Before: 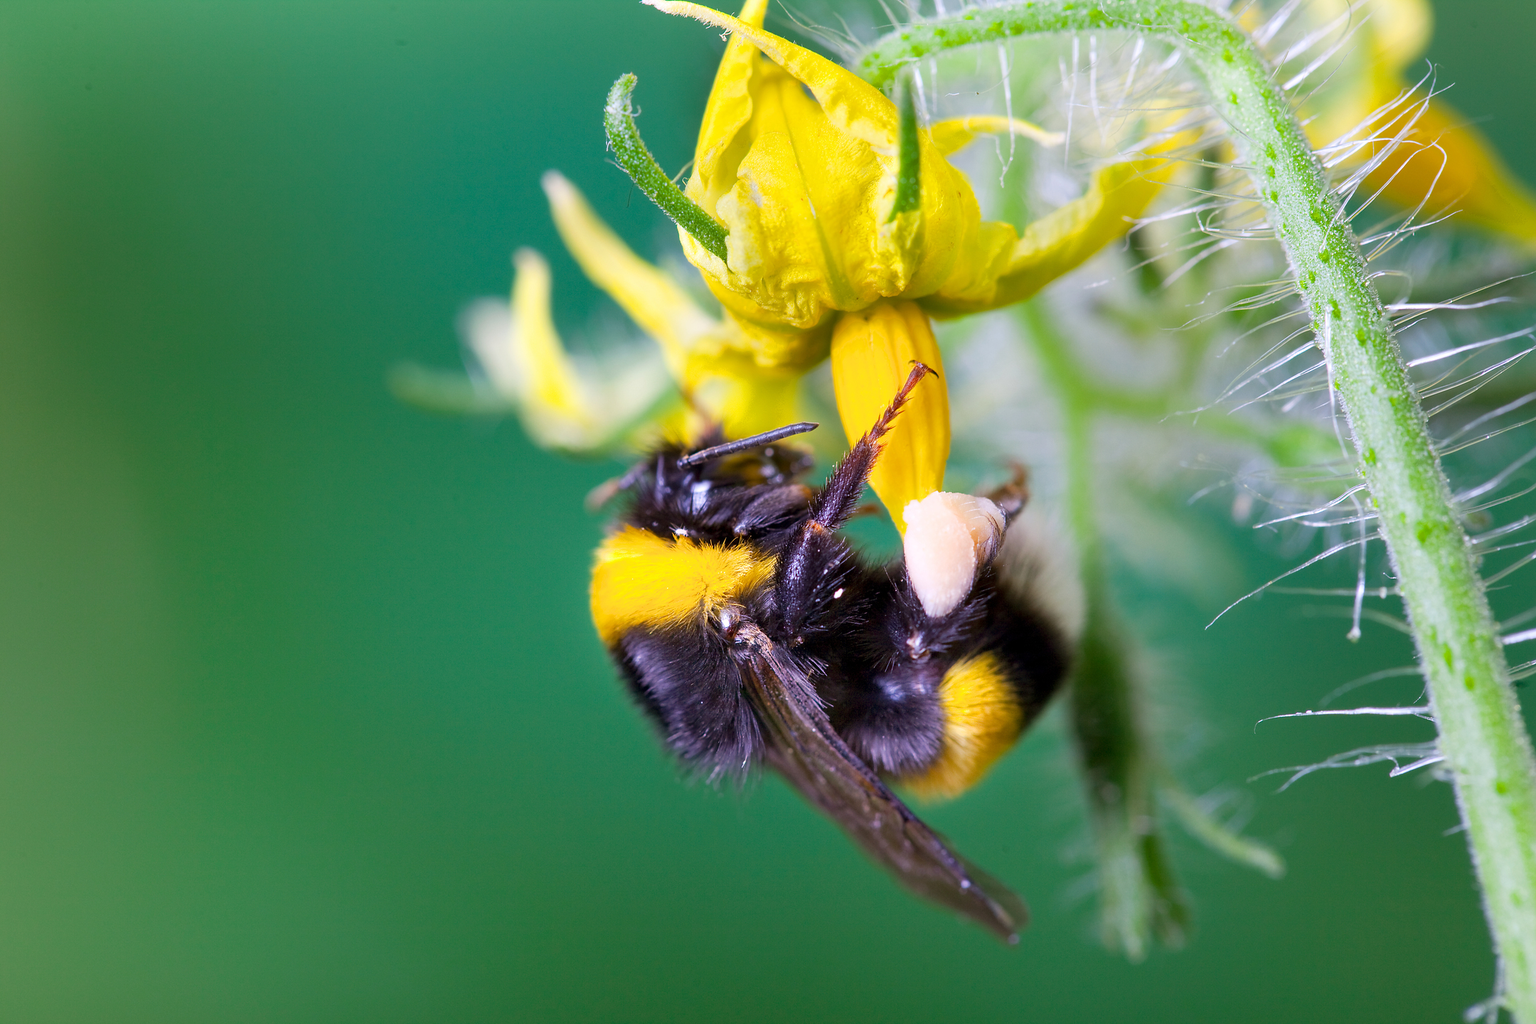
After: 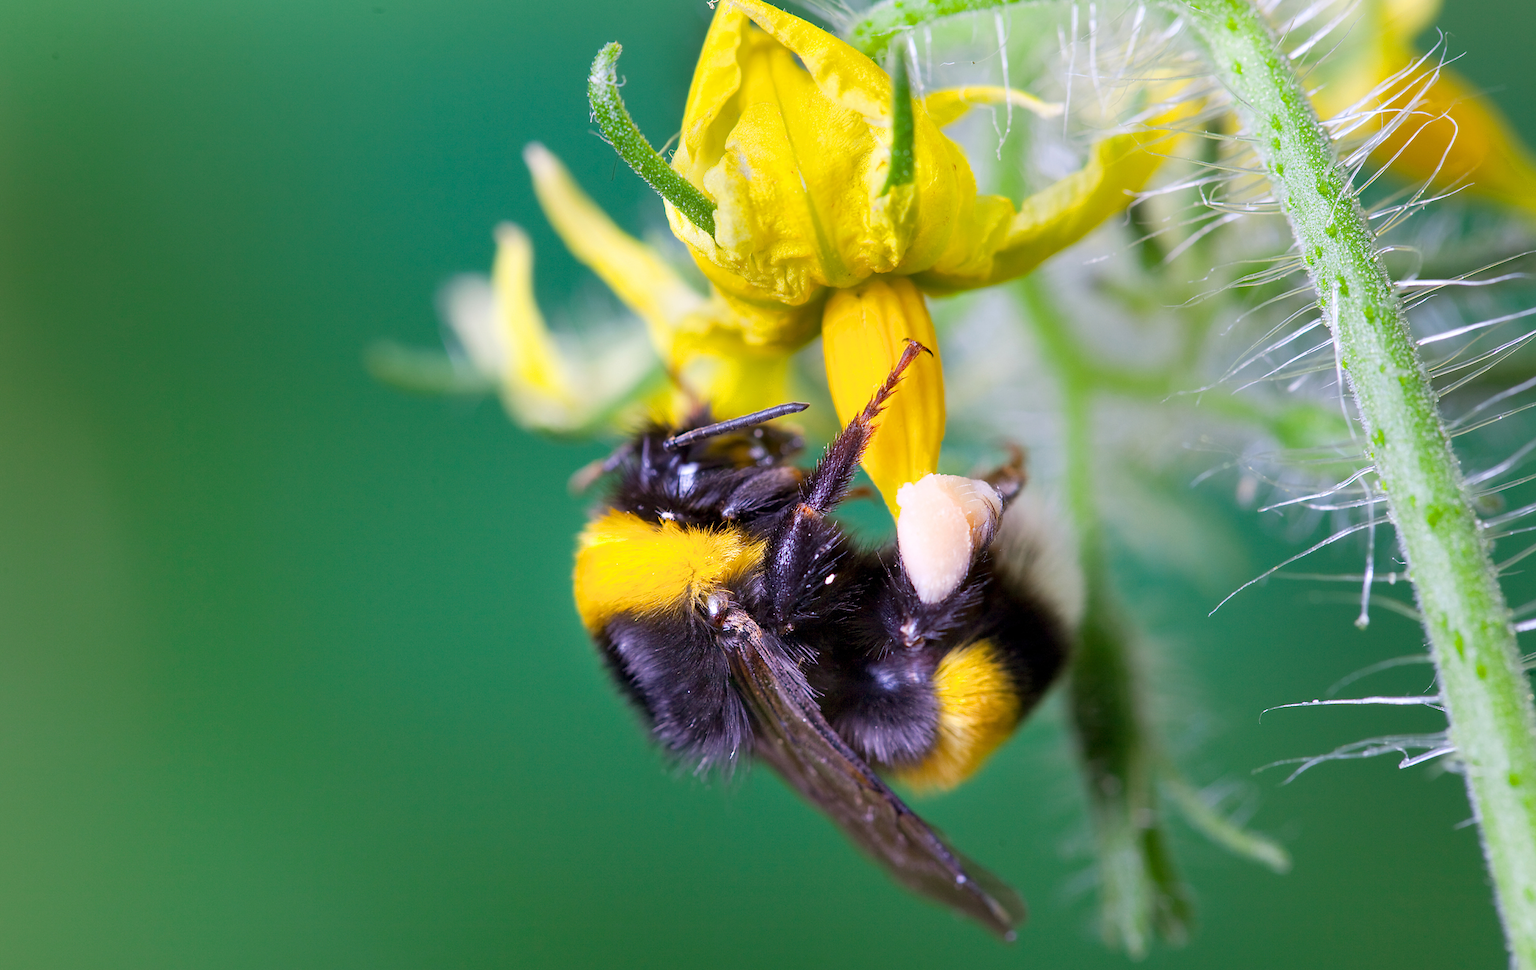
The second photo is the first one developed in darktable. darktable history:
crop: left 2.298%, top 3.249%, right 0.83%, bottom 4.938%
